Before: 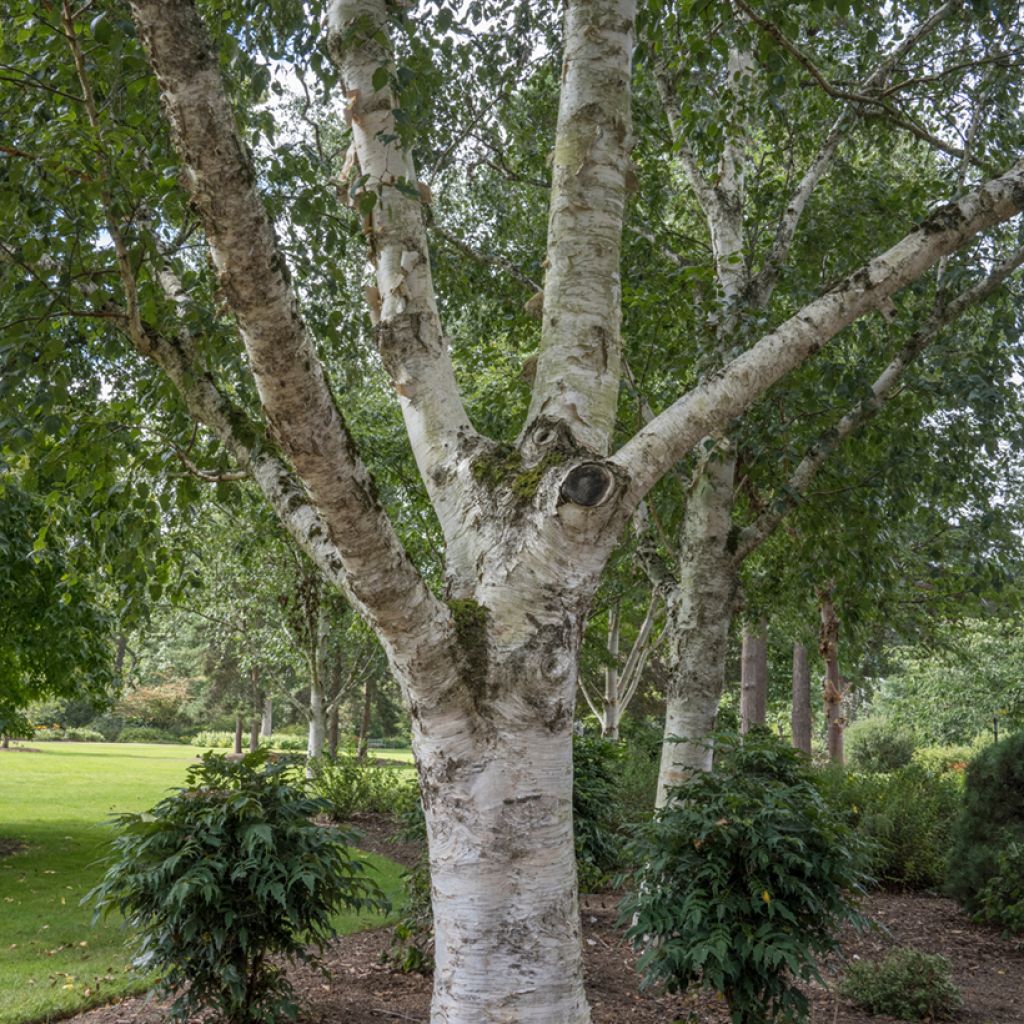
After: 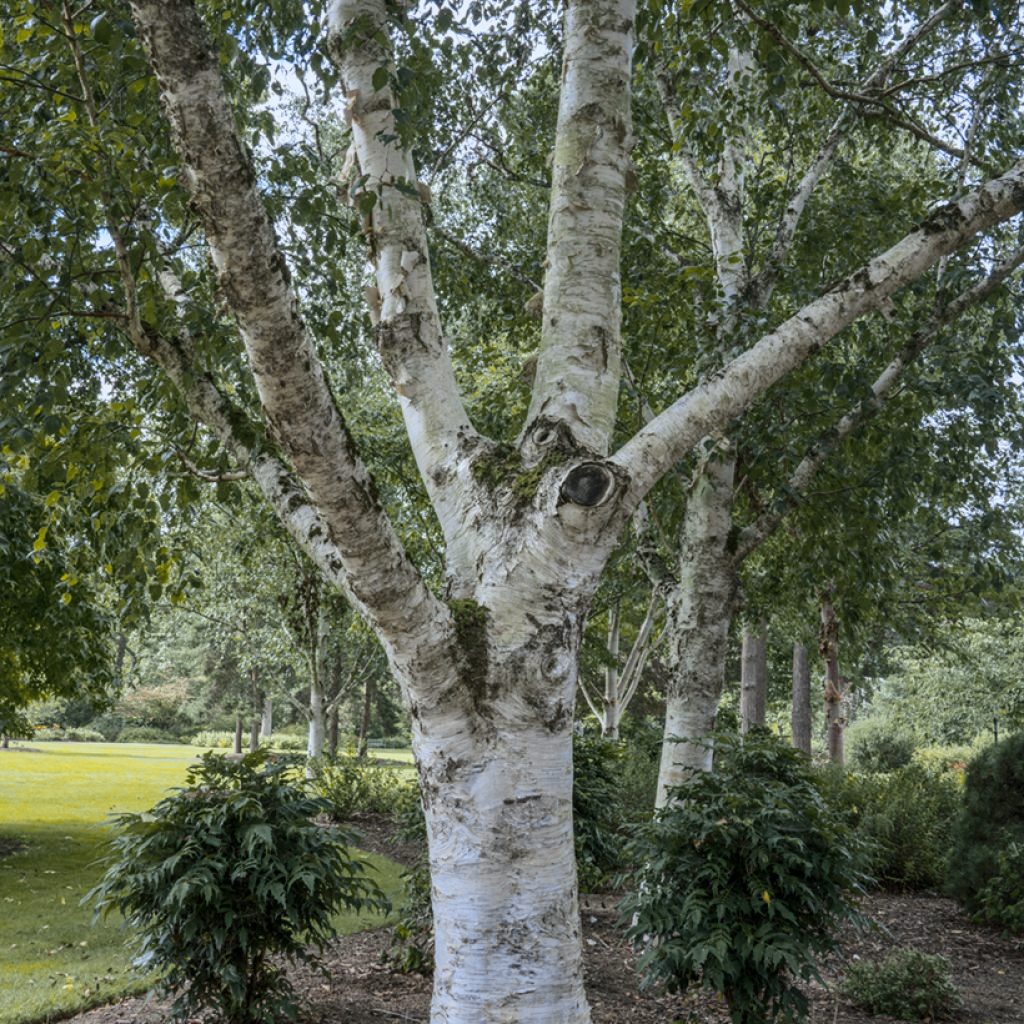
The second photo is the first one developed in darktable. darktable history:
tone curve: curves: ch0 [(0, 0) (0.23, 0.205) (0.486, 0.52) (0.822, 0.825) (0.994, 0.955)]; ch1 [(0, 0) (0.226, 0.261) (0.379, 0.442) (0.469, 0.472) (0.495, 0.495) (0.514, 0.504) (0.561, 0.568) (0.59, 0.612) (1, 1)]; ch2 [(0, 0) (0.269, 0.299) (0.459, 0.441) (0.498, 0.499) (0.523, 0.52) (0.586, 0.569) (0.635, 0.617) (0.659, 0.681) (0.718, 0.764) (1, 1)], color space Lab, independent channels, preserve colors none
white balance: red 0.967, blue 1.049
